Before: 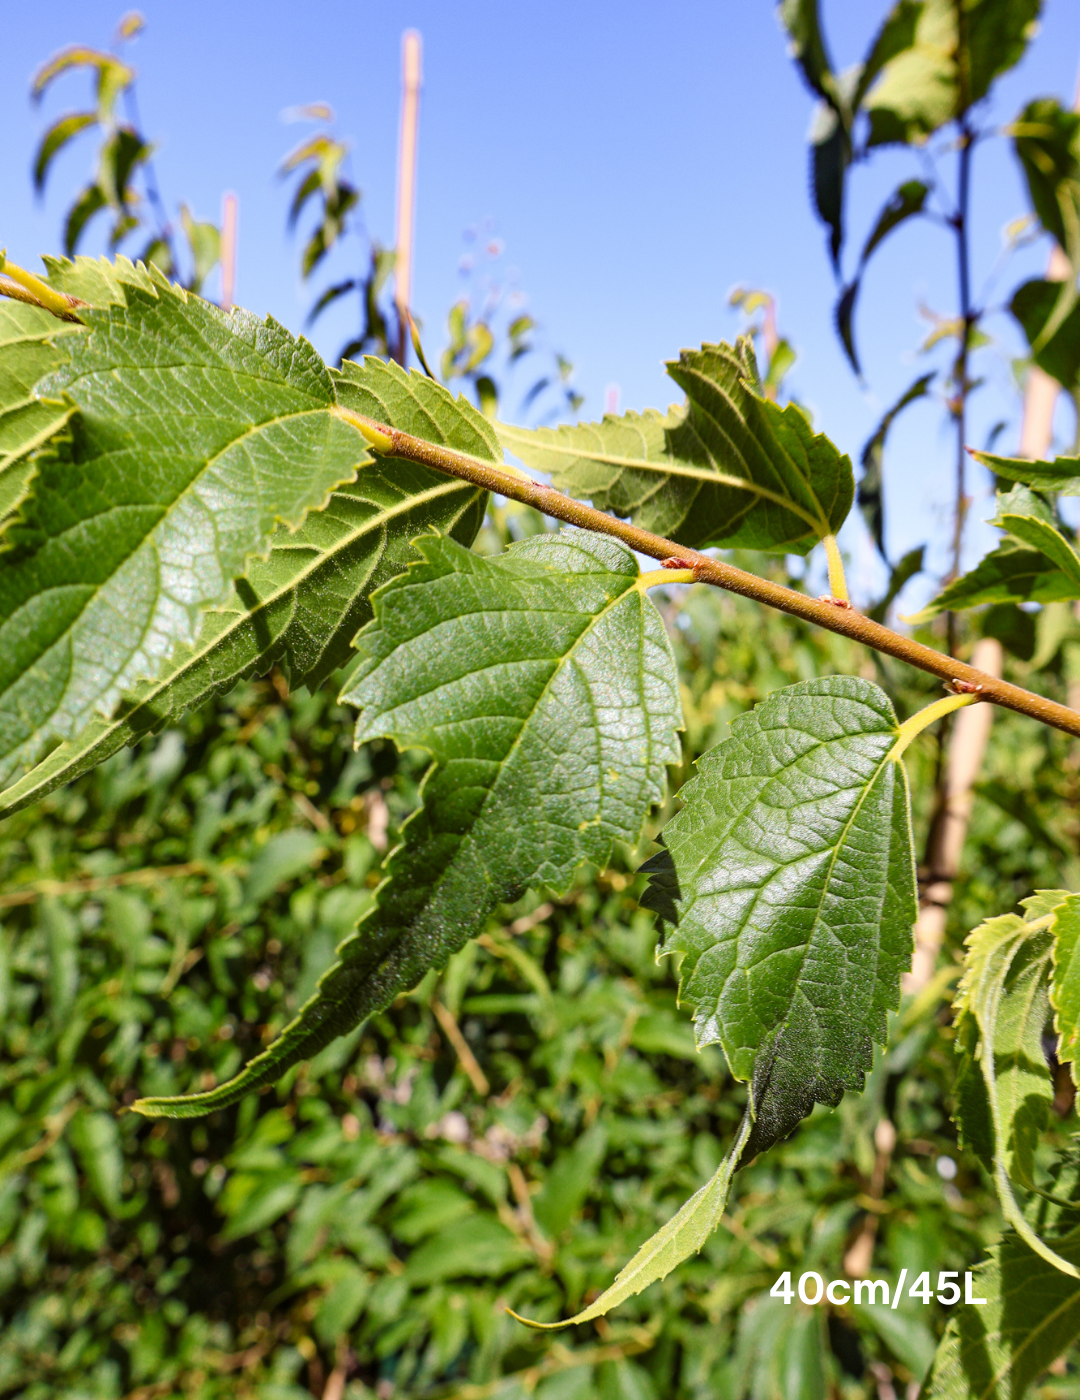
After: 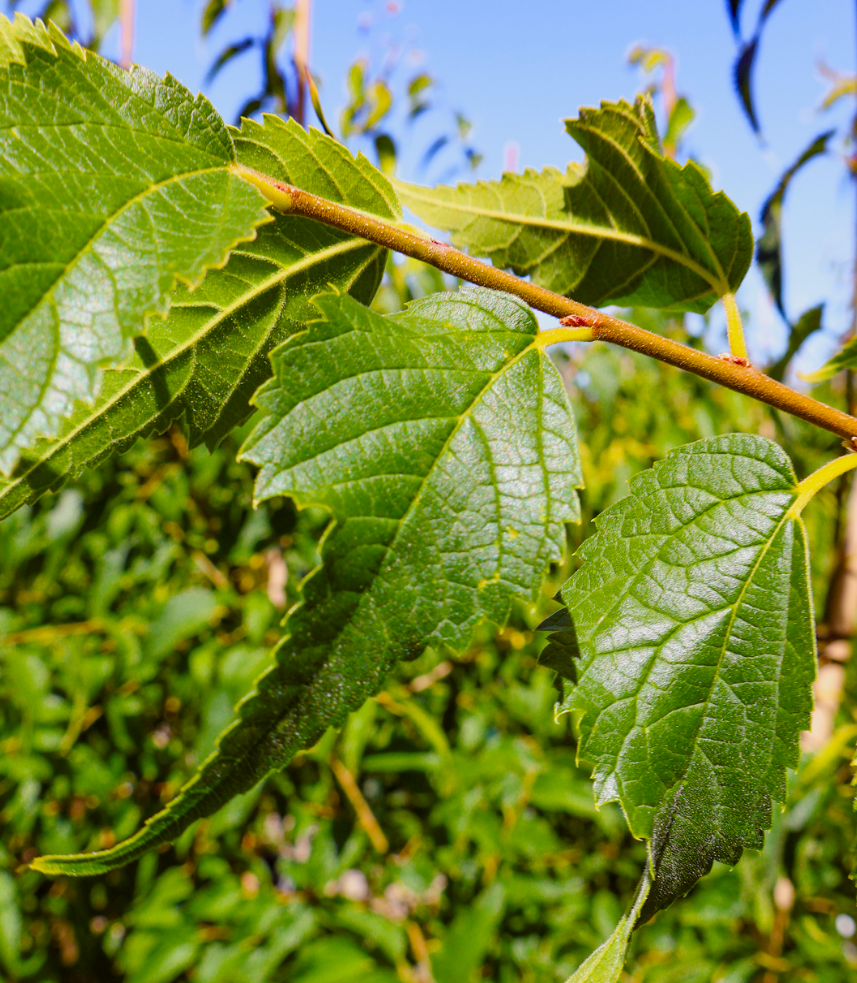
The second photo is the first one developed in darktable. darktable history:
crop: left 9.435%, top 17.318%, right 11.181%, bottom 12.406%
color balance rgb: linear chroma grading › shadows 15.497%, perceptual saturation grading › global saturation 31.246%, contrast -10.025%
